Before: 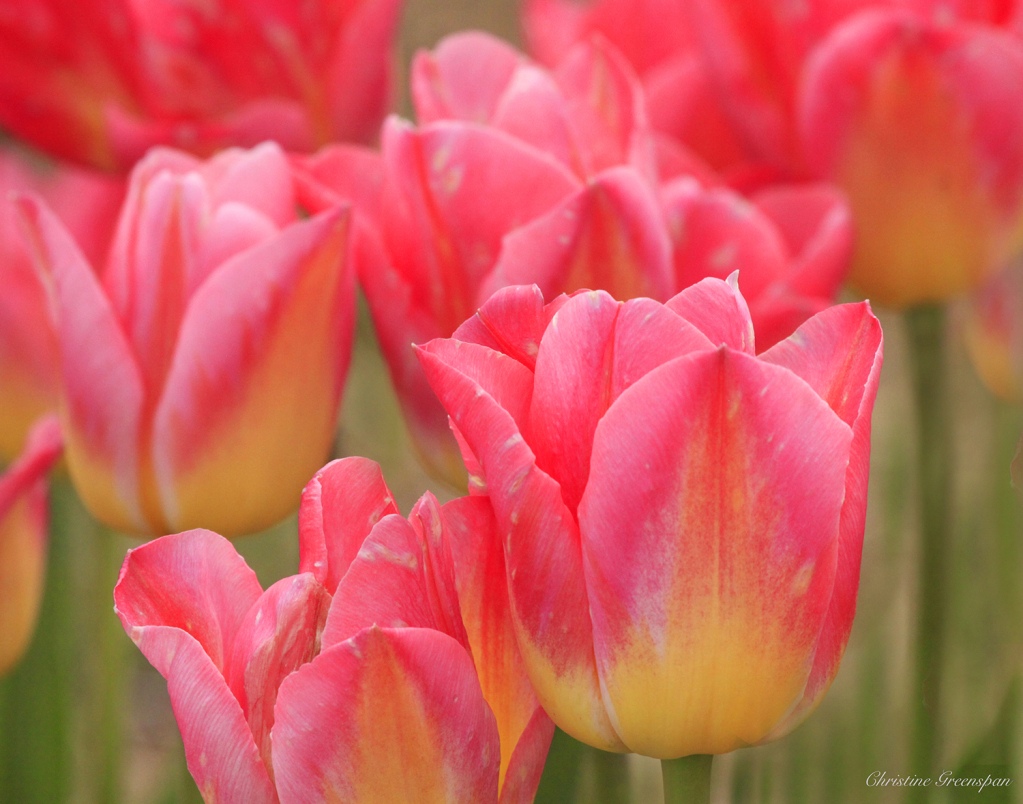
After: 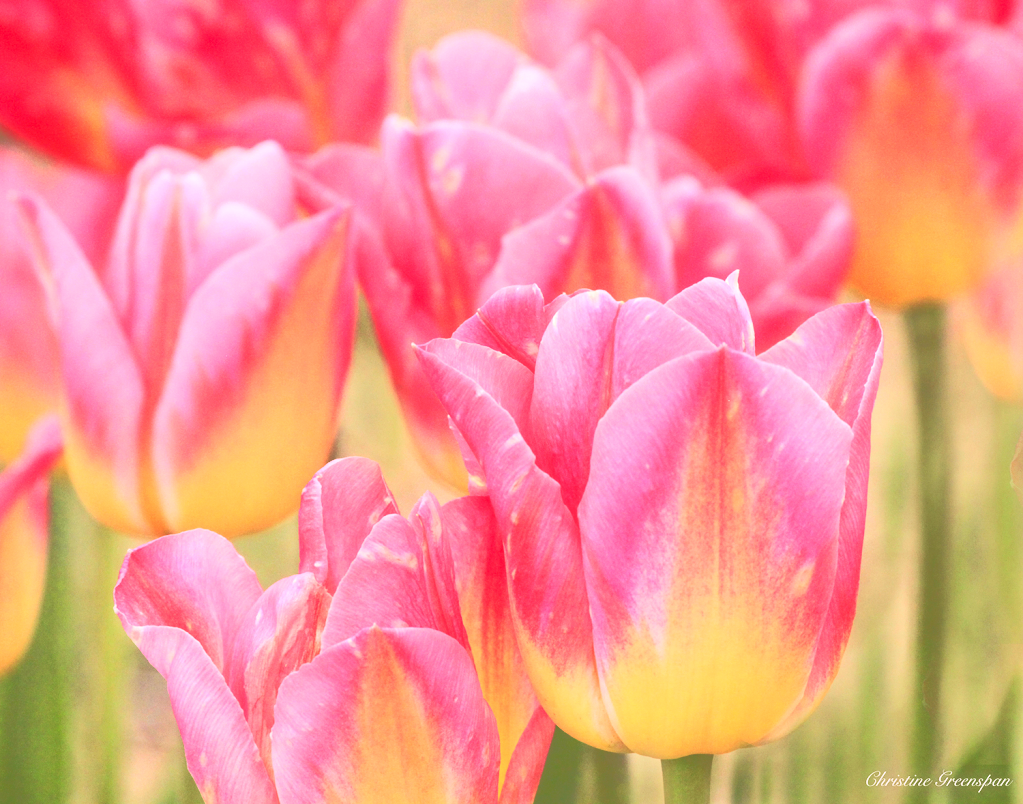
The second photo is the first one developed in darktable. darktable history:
exposure: exposure 1.138 EV, compensate highlight preservation false
haze removal: strength -0.1, compatibility mode true, adaptive false
tone curve: curves: ch0 [(0, 0) (0.081, 0.033) (0.192, 0.124) (0.283, 0.238) (0.407, 0.476) (0.495, 0.521) (0.661, 0.756) (0.788, 0.87) (1, 0.951)]; ch1 [(0, 0) (0.161, 0.092) (0.35, 0.33) (0.392, 0.392) (0.427, 0.426) (0.479, 0.472) (0.505, 0.497) (0.521, 0.524) (0.567, 0.56) (0.583, 0.592) (0.625, 0.627) (0.678, 0.733) (1, 1)]; ch2 [(0, 0) (0.346, 0.362) (0.404, 0.427) (0.502, 0.499) (0.531, 0.523) (0.544, 0.561) (0.58, 0.59) (0.629, 0.642) (0.717, 0.678) (1, 1)], color space Lab, linked channels, preserve colors none
